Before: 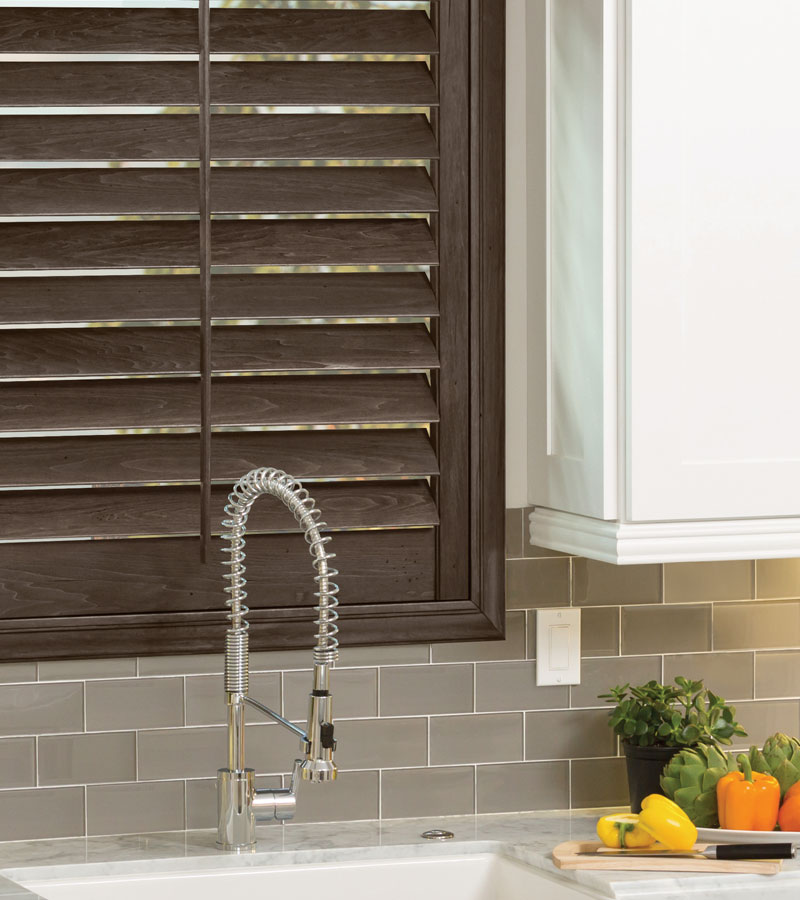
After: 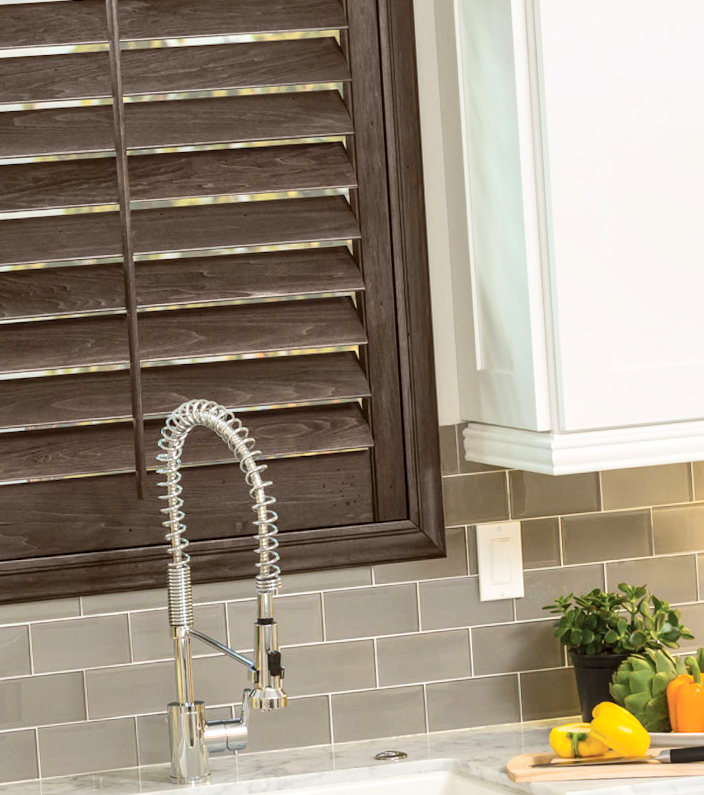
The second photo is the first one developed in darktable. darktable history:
crop and rotate: angle 3.48°, left 6.134%, top 5.707%
contrast brightness saturation: contrast 0.2, brightness 0.146, saturation 0.135
local contrast: on, module defaults
